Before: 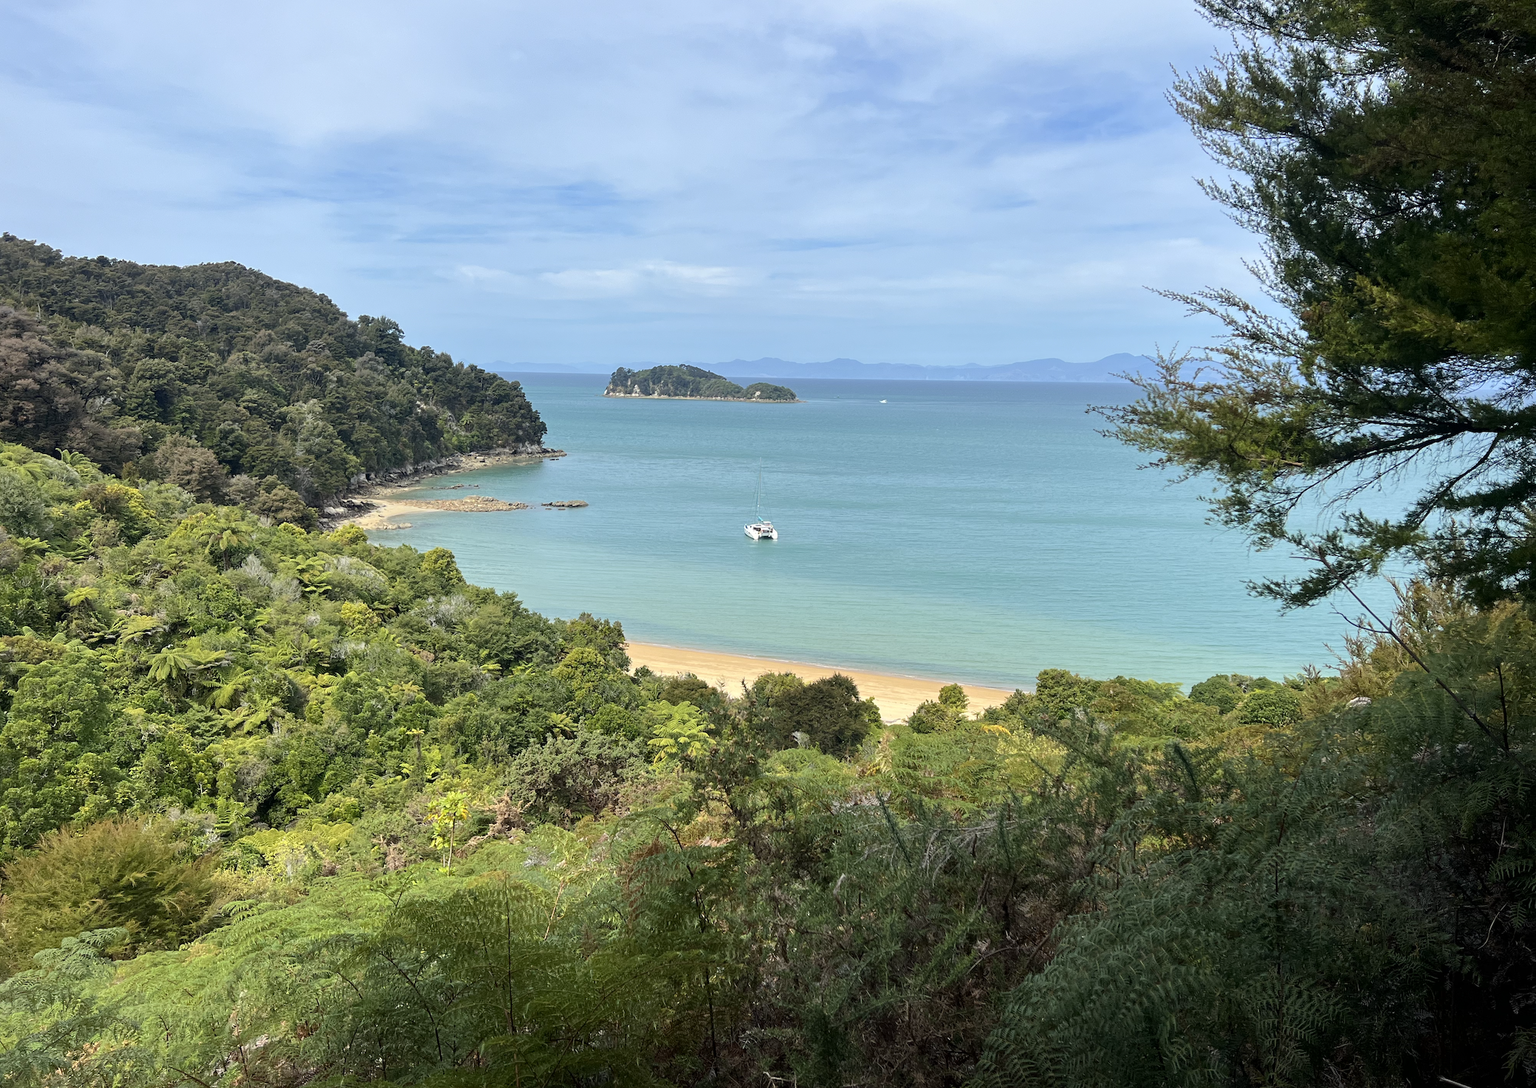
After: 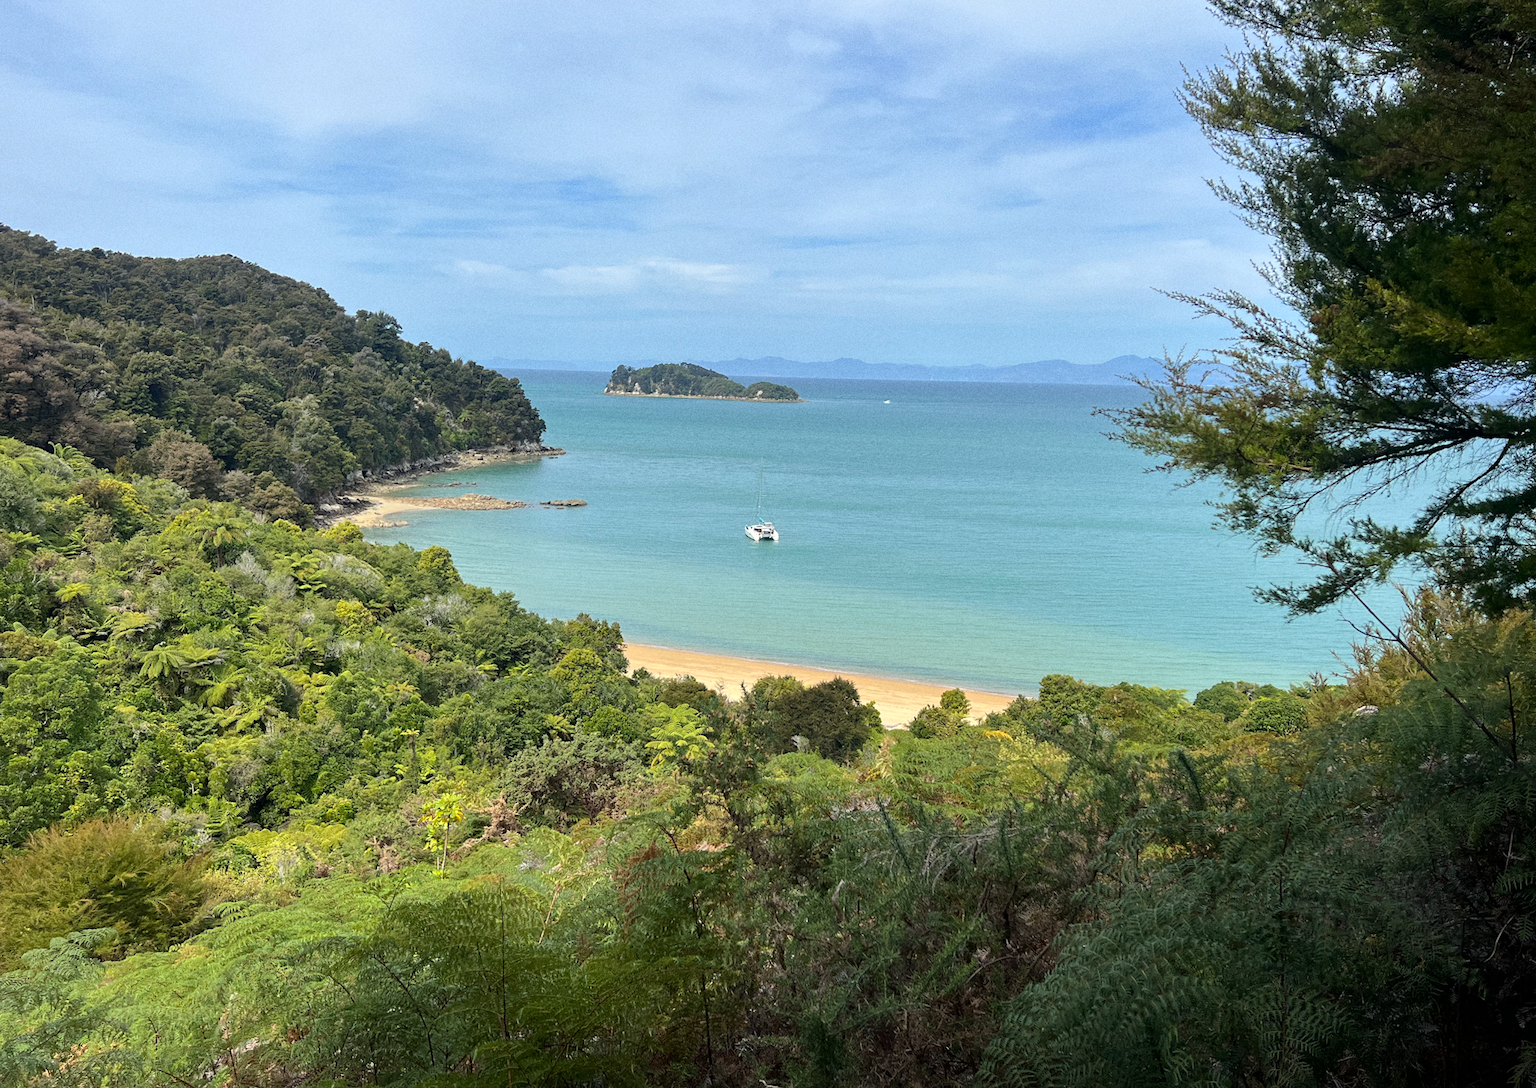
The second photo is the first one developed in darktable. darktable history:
crop and rotate: angle -0.5°
grain: on, module defaults
